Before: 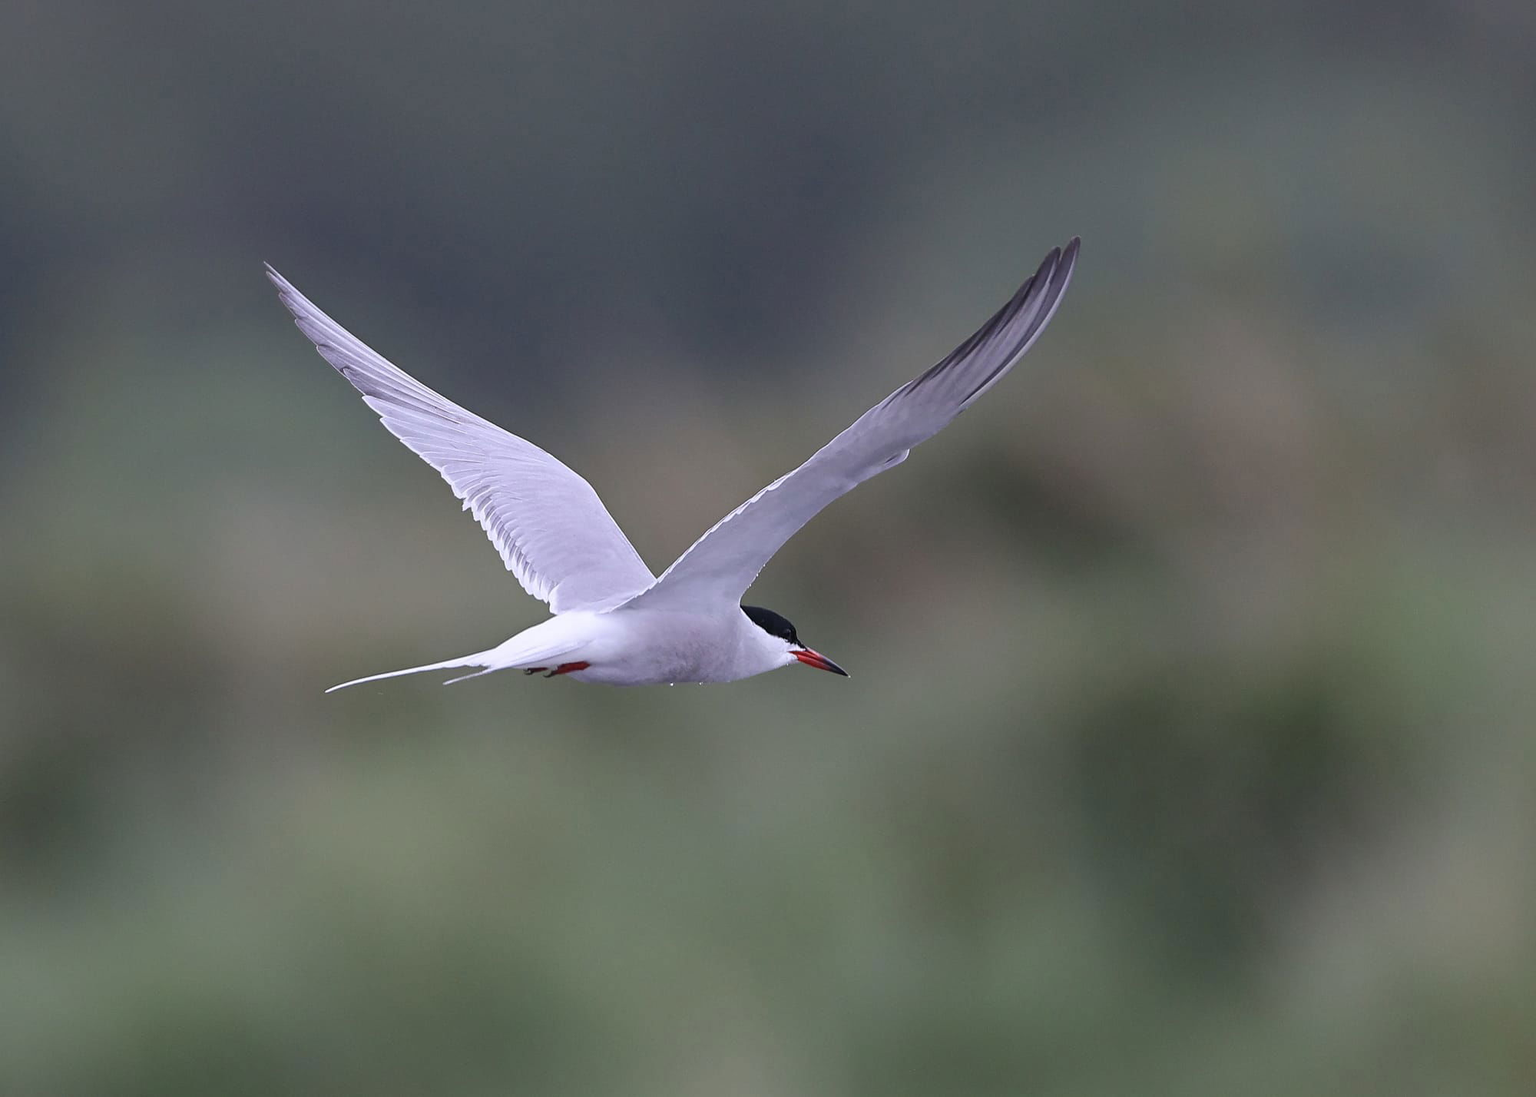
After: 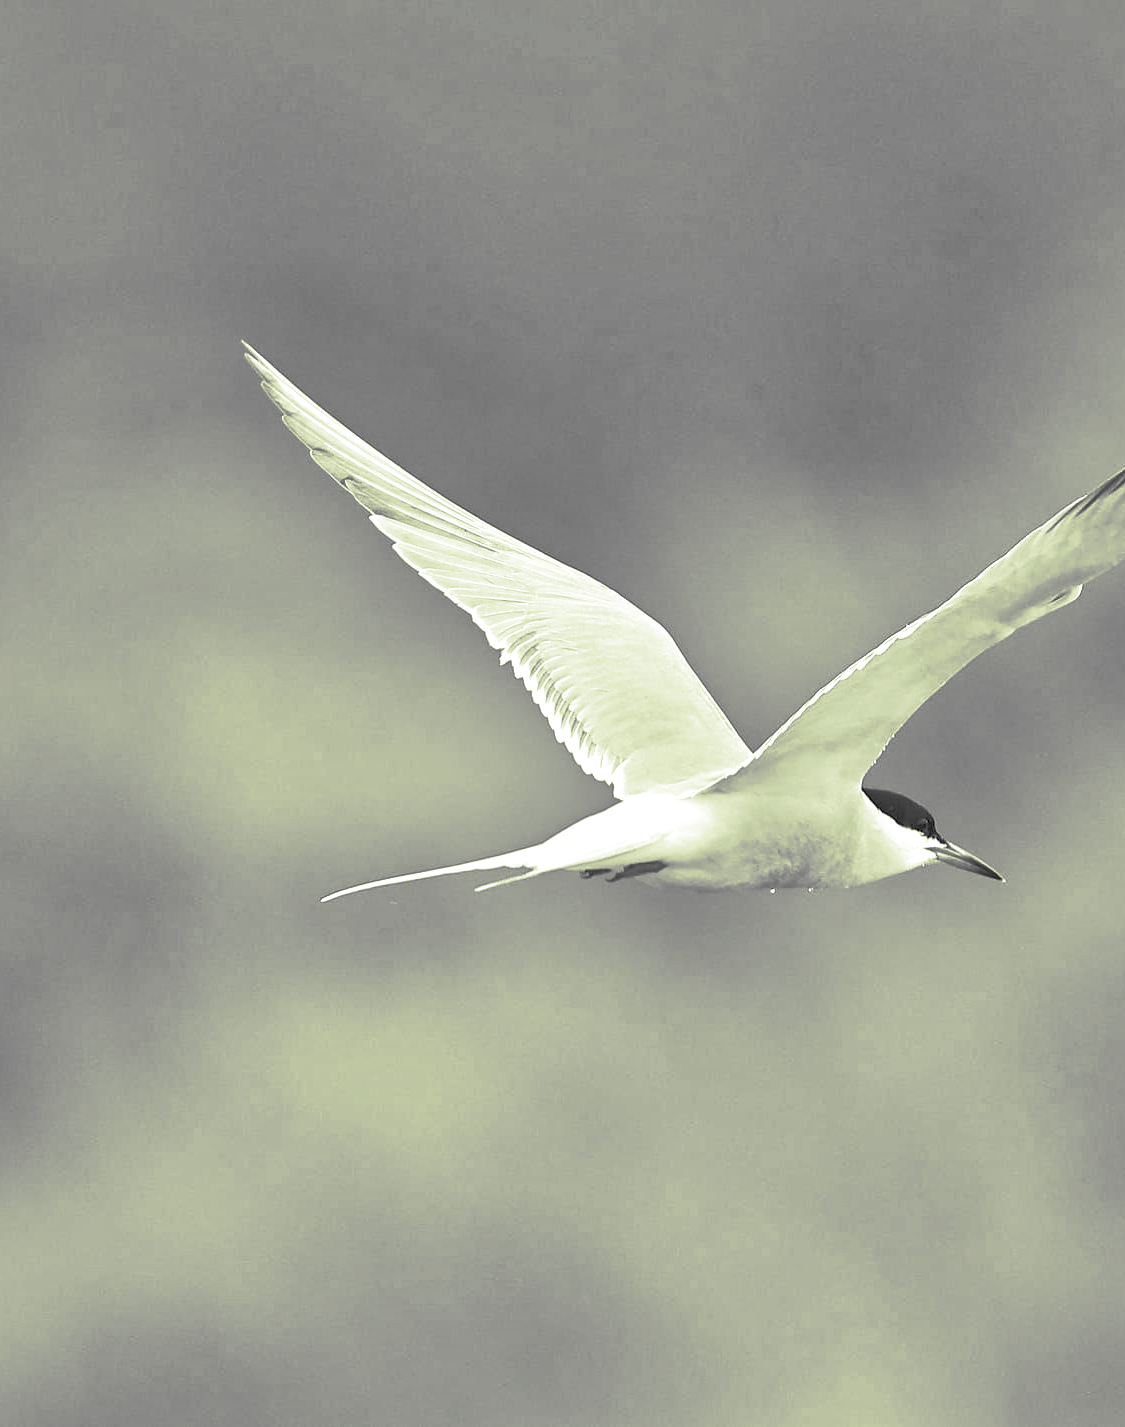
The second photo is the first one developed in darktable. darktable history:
color zones: curves: ch0 [(0.004, 0.588) (0.116, 0.636) (0.259, 0.476) (0.423, 0.464) (0.75, 0.5)]; ch1 [(0, 0) (0.143, 0) (0.286, 0) (0.429, 0) (0.571, 0) (0.714, 0) (0.857, 0)]
local contrast: mode bilateral grid, contrast 20, coarseness 50, detail 120%, midtone range 0.2
exposure: exposure 0.6 EV, compensate highlight preservation false
velvia: on, module defaults
split-toning: shadows › hue 290.82°, shadows › saturation 0.34, highlights › saturation 0.38, balance 0, compress 50%
color correction: highlights a* -2.24, highlights b* -18.1
crop: left 5.114%, right 38.589%
tone equalizer: -8 EV 2 EV, -7 EV 2 EV, -6 EV 2 EV, -5 EV 2 EV, -4 EV 2 EV, -3 EV 1.5 EV, -2 EV 1 EV, -1 EV 0.5 EV
